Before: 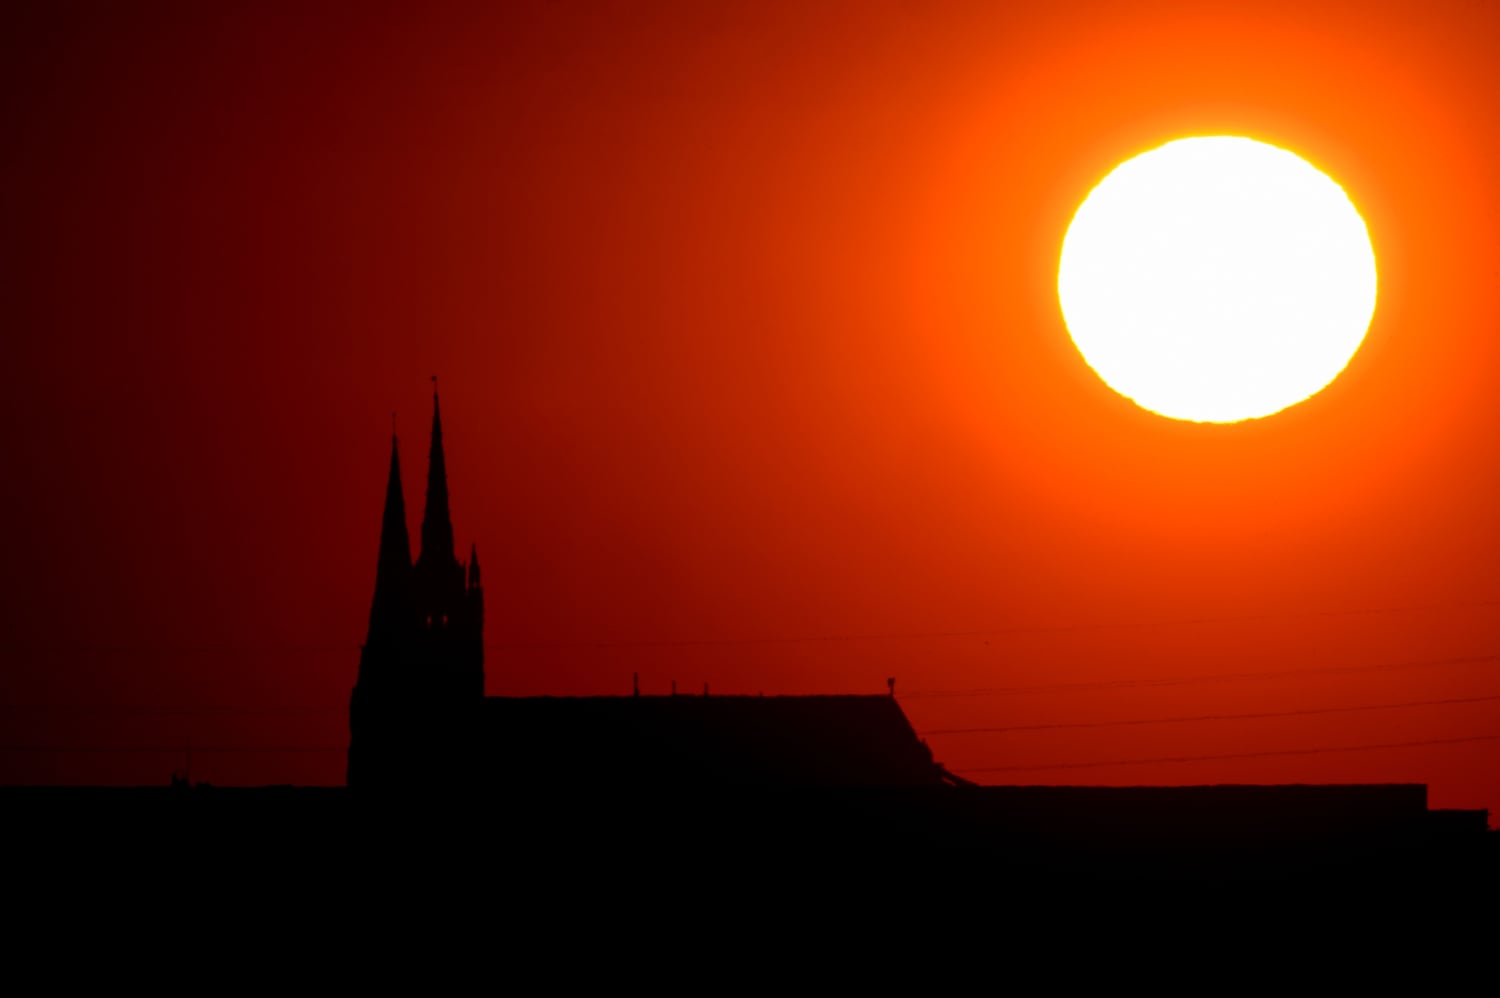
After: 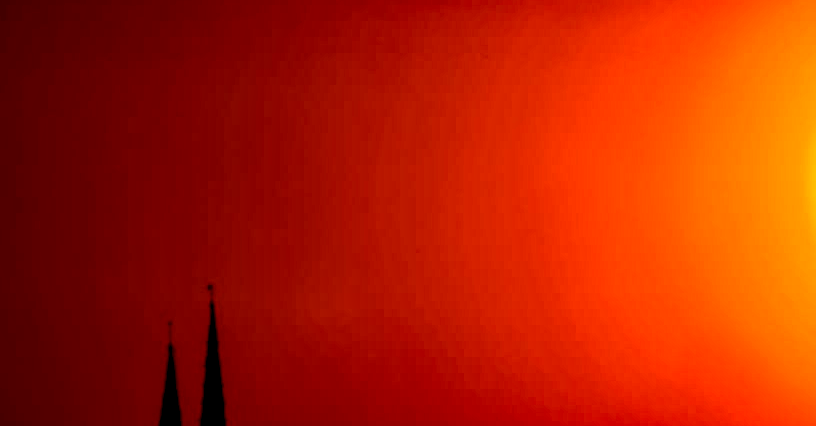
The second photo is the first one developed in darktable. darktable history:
color balance rgb: linear chroma grading › global chroma 15.511%, perceptual saturation grading › global saturation 20%, perceptual saturation grading › highlights -25.175%, perceptual saturation grading › shadows 25.122%, perceptual brilliance grading › global brilliance 25.317%, global vibrance 20%
crop: left 14.941%, top 9.182%, right 30.605%, bottom 48.077%
local contrast: detail 203%
